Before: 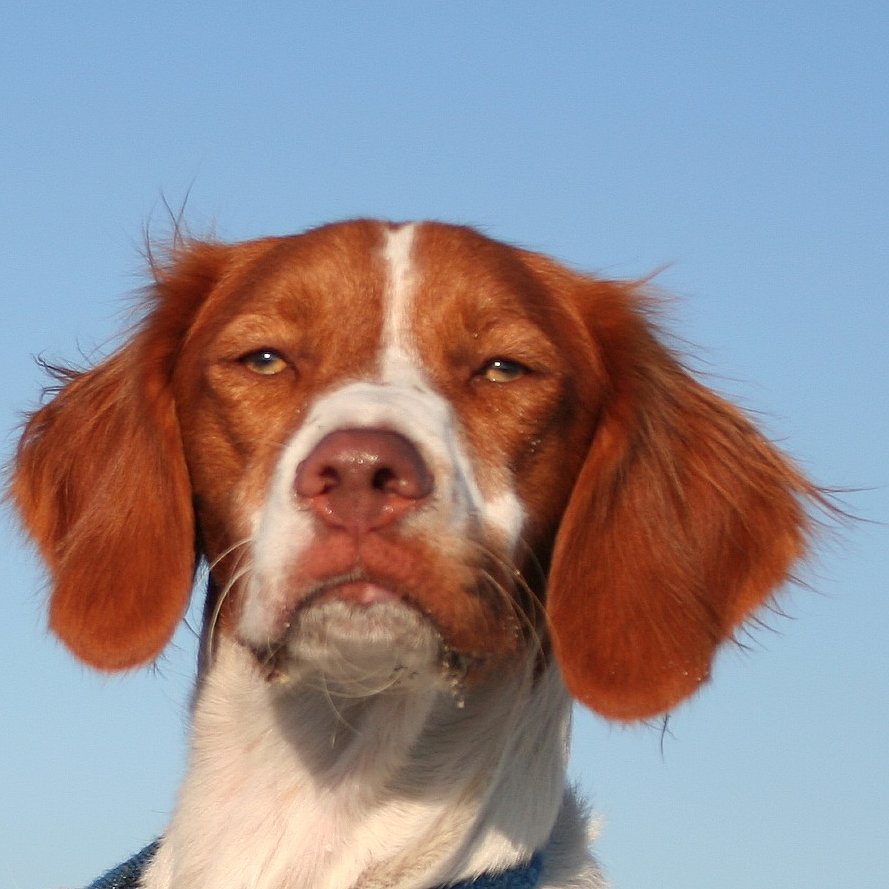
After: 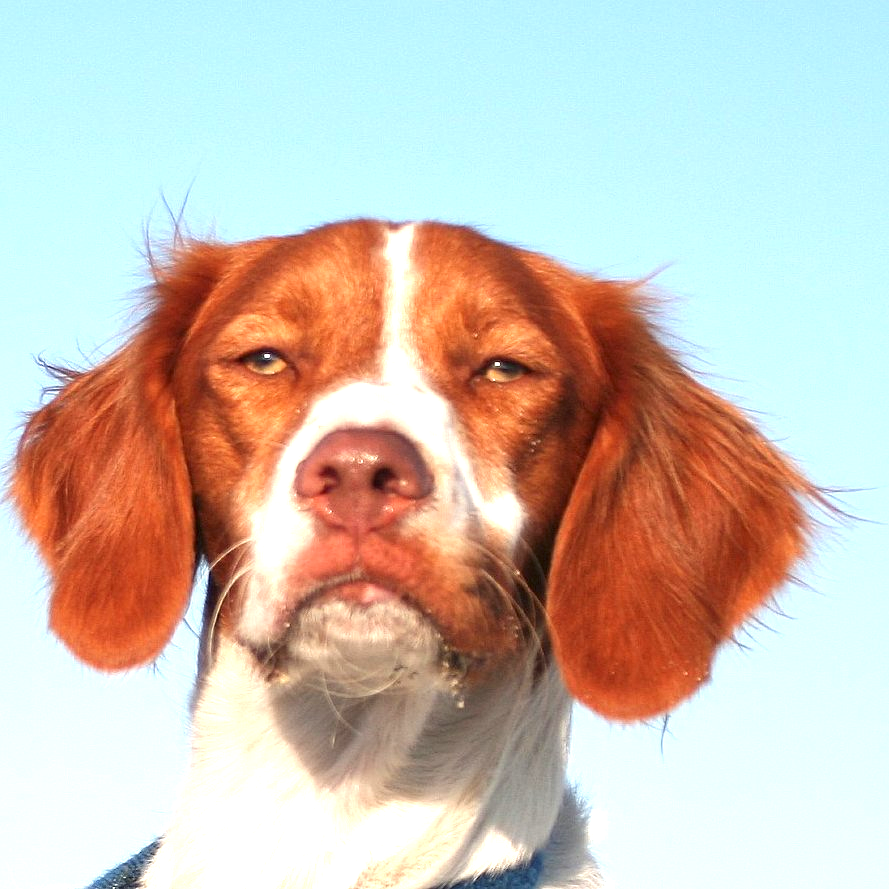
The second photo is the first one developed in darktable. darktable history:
exposure: black level correction 0, exposure 1.125 EV, compensate exposure bias true, compensate highlight preservation false
local contrast: mode bilateral grid, contrast 20, coarseness 50, detail 120%, midtone range 0.2
